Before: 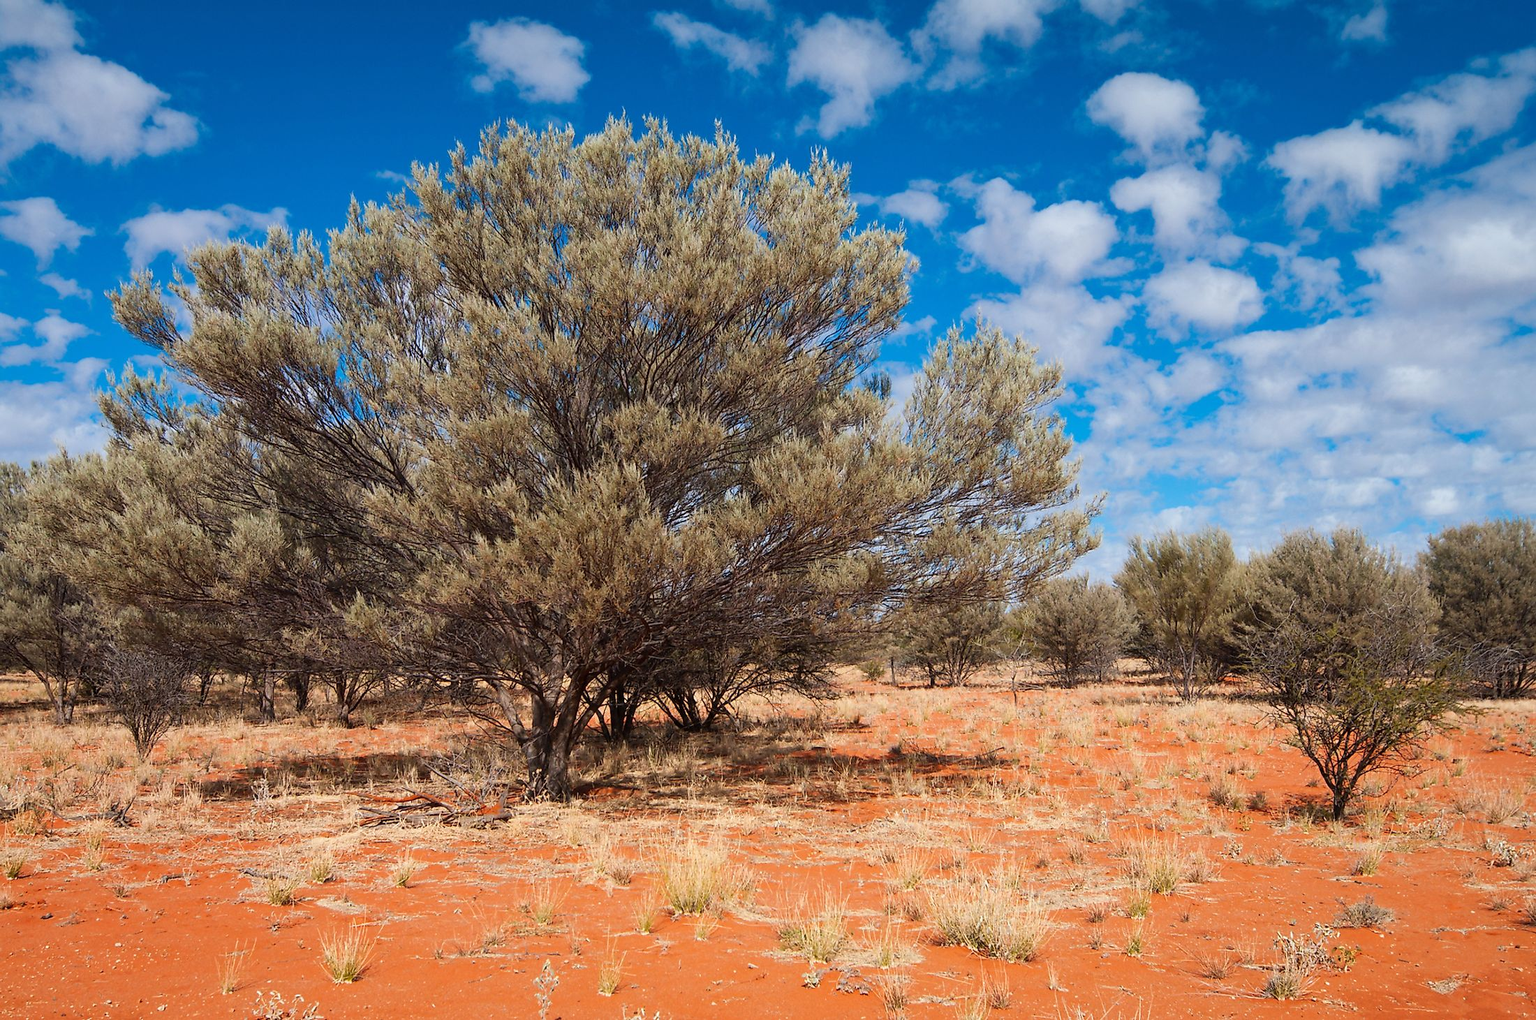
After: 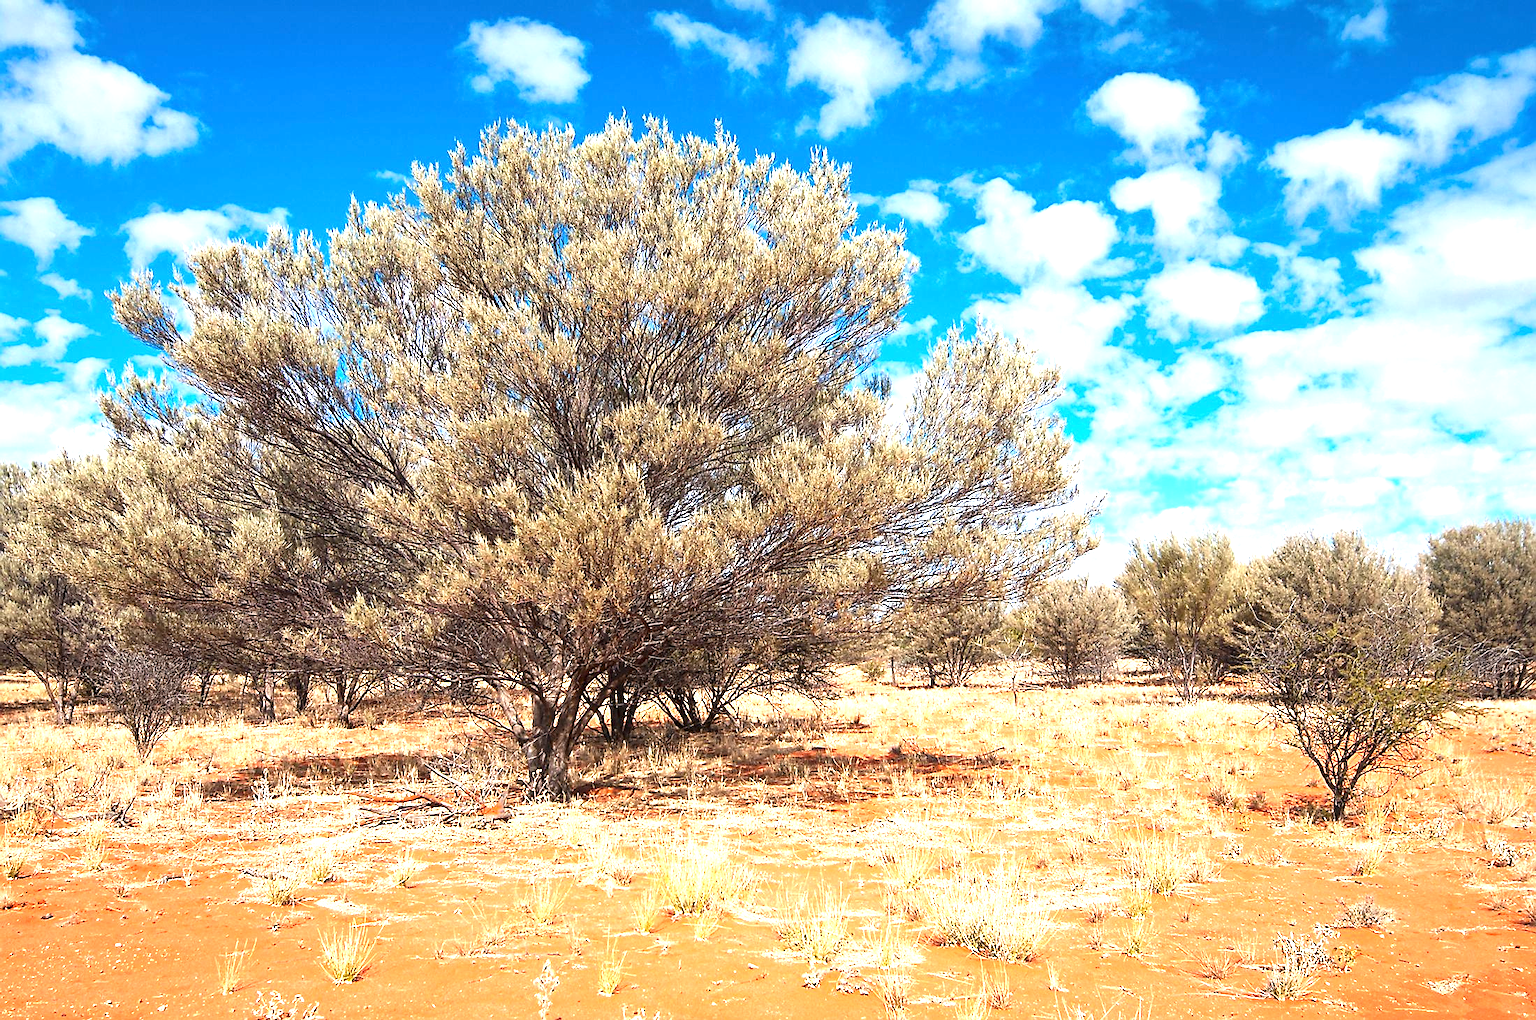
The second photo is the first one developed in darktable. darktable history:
sharpen: on, module defaults
exposure: black level correction 0, exposure 1.388 EV, compensate exposure bias true, compensate highlight preservation false
